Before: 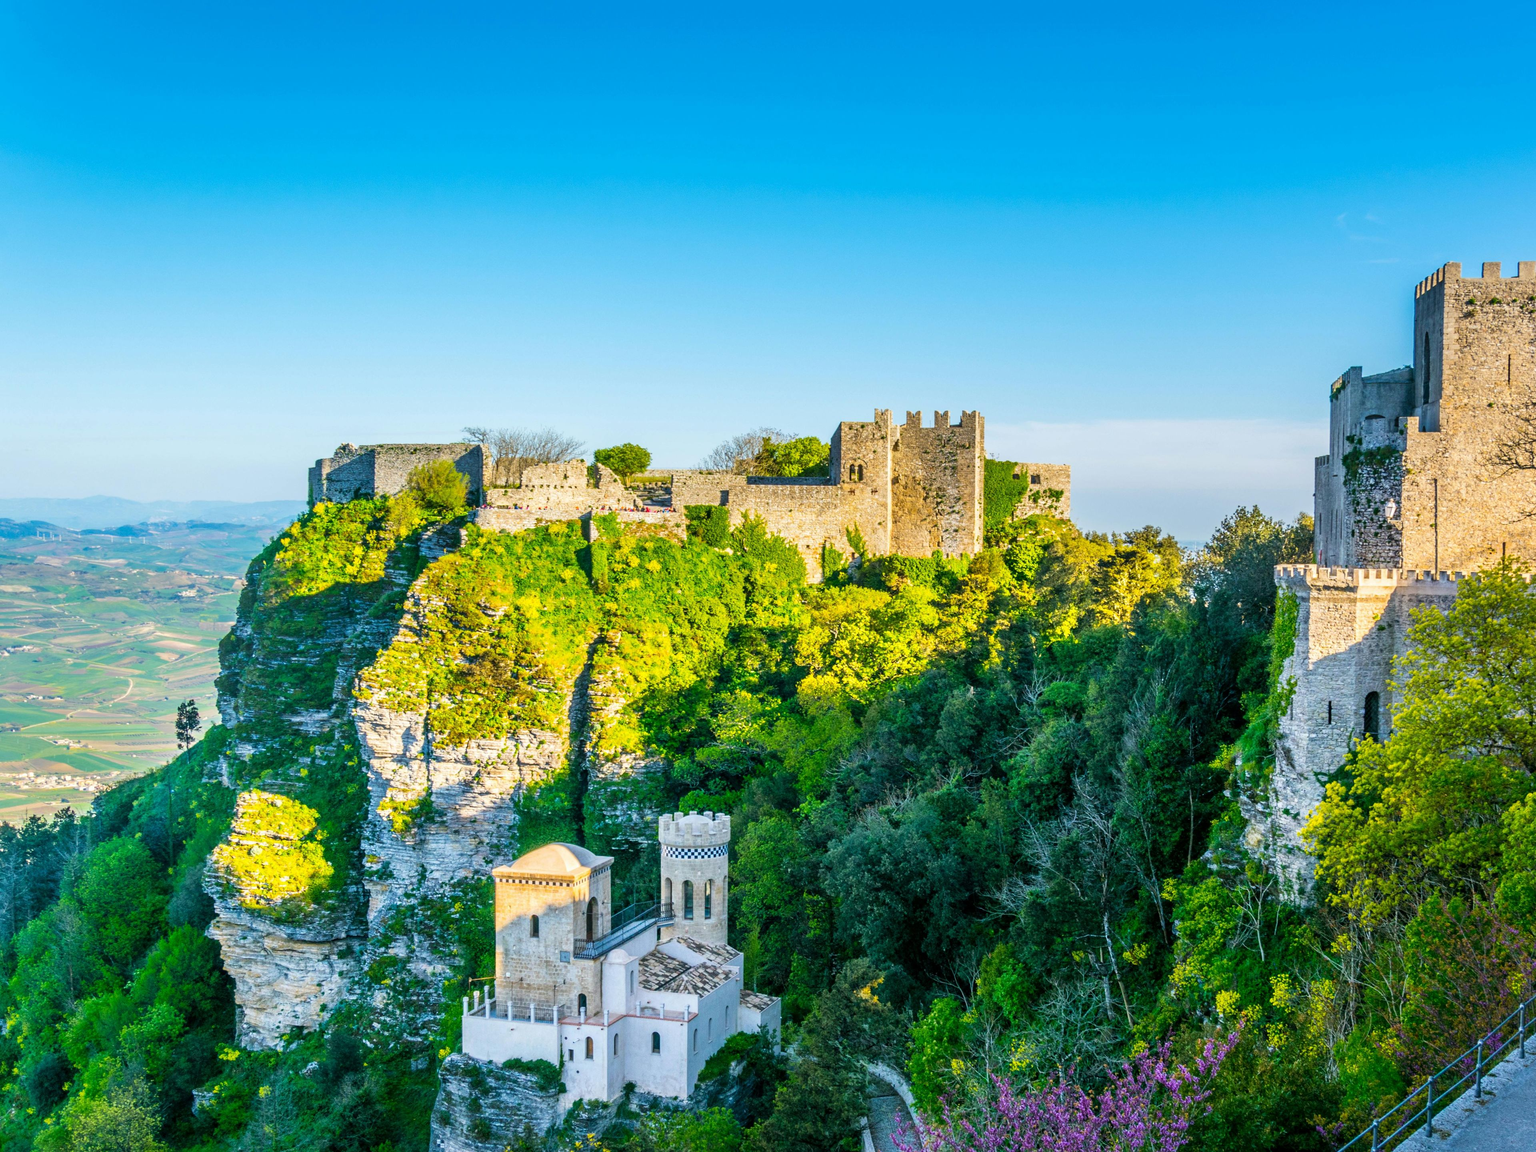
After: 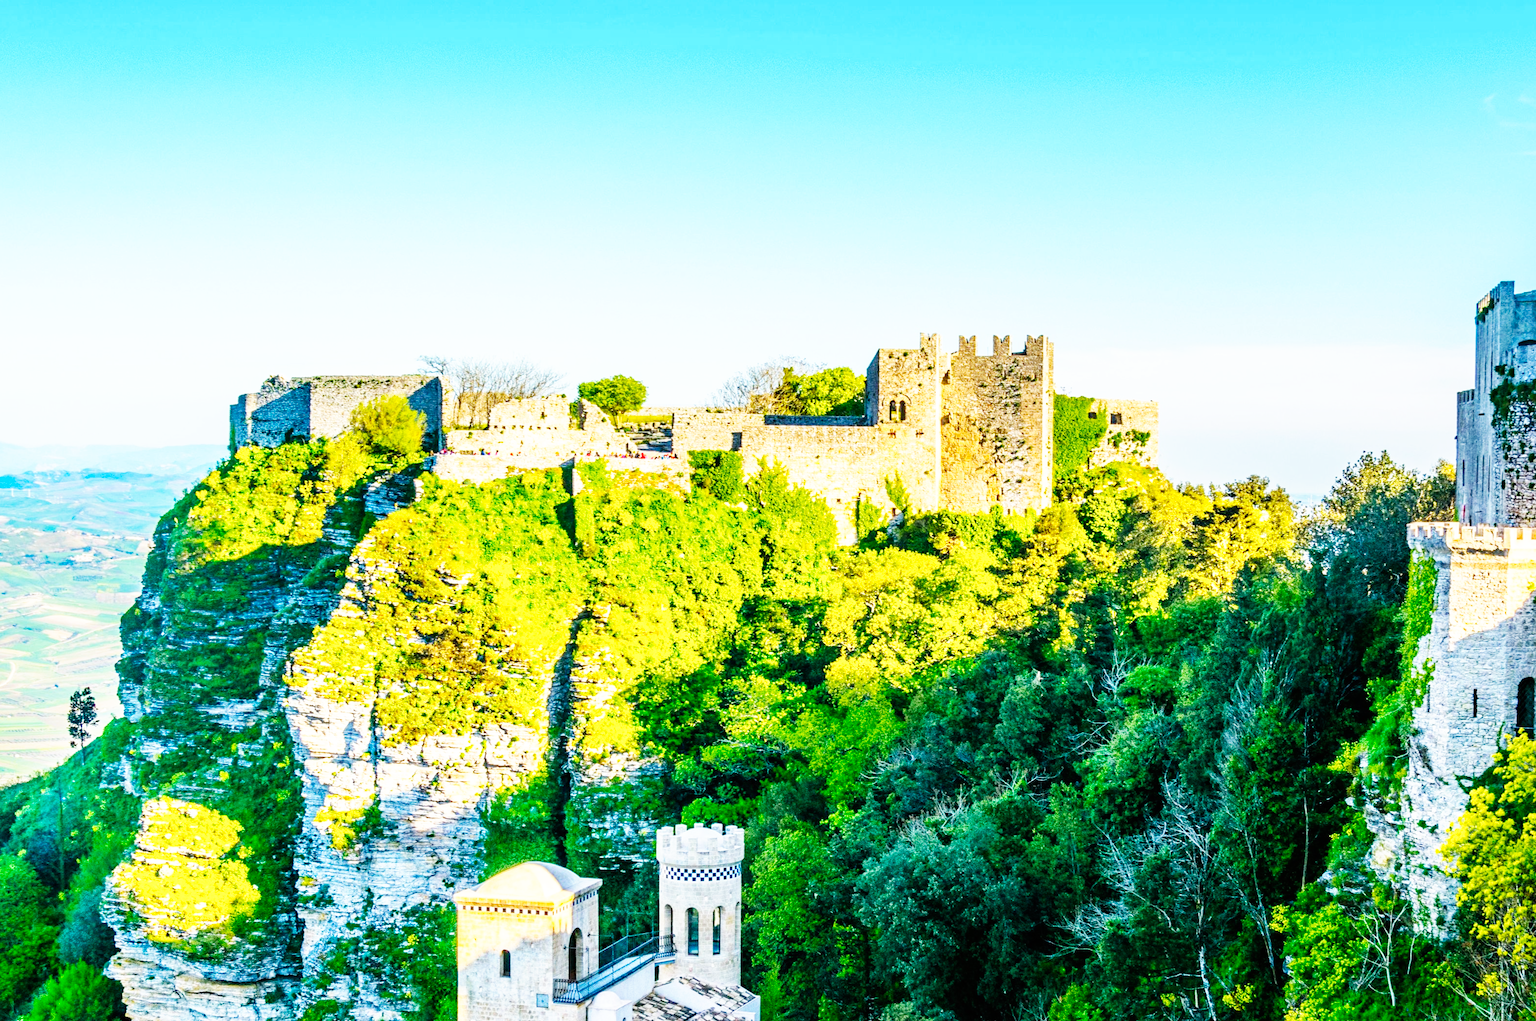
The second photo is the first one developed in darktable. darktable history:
base curve: curves: ch0 [(0, 0) (0.007, 0.004) (0.027, 0.03) (0.046, 0.07) (0.207, 0.54) (0.442, 0.872) (0.673, 0.972) (1, 1)], preserve colors none
haze removal: compatibility mode true, adaptive false
crop: left 7.856%, top 11.836%, right 10.12%, bottom 15.387%
